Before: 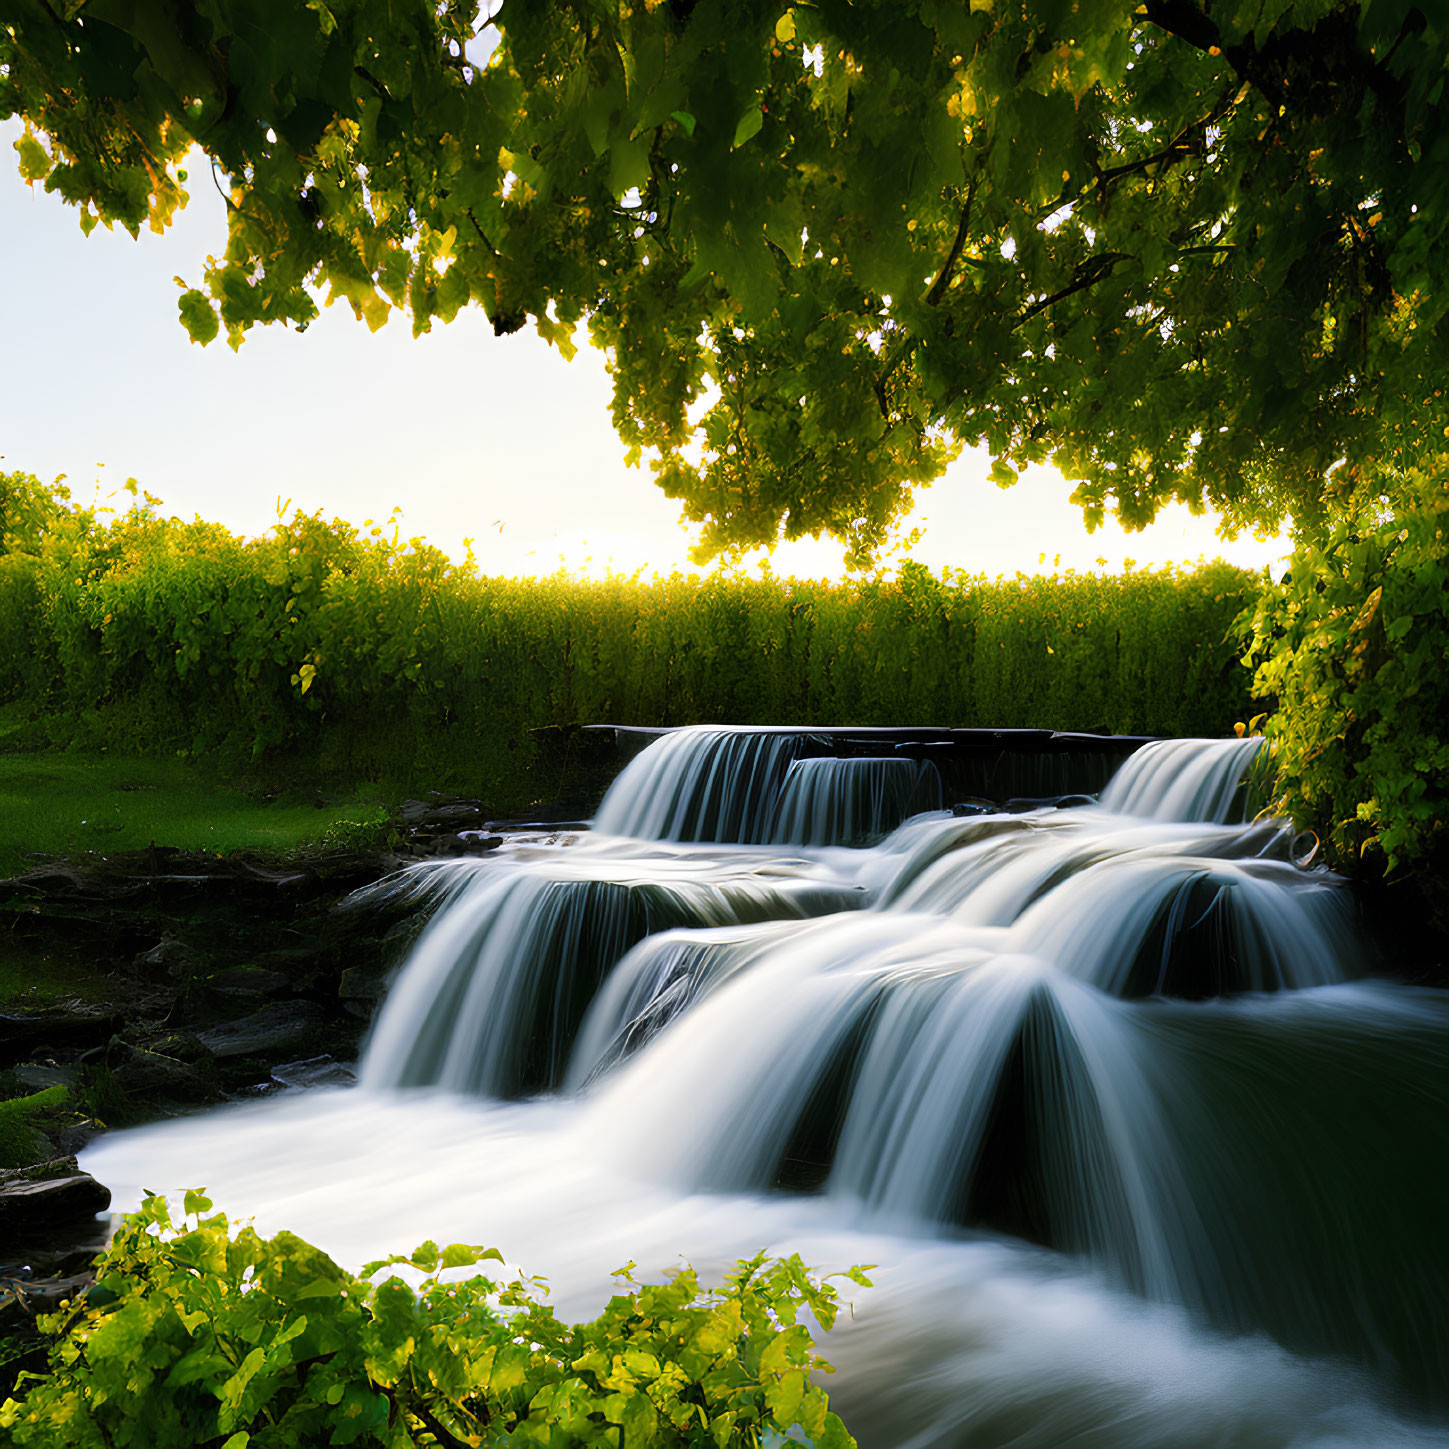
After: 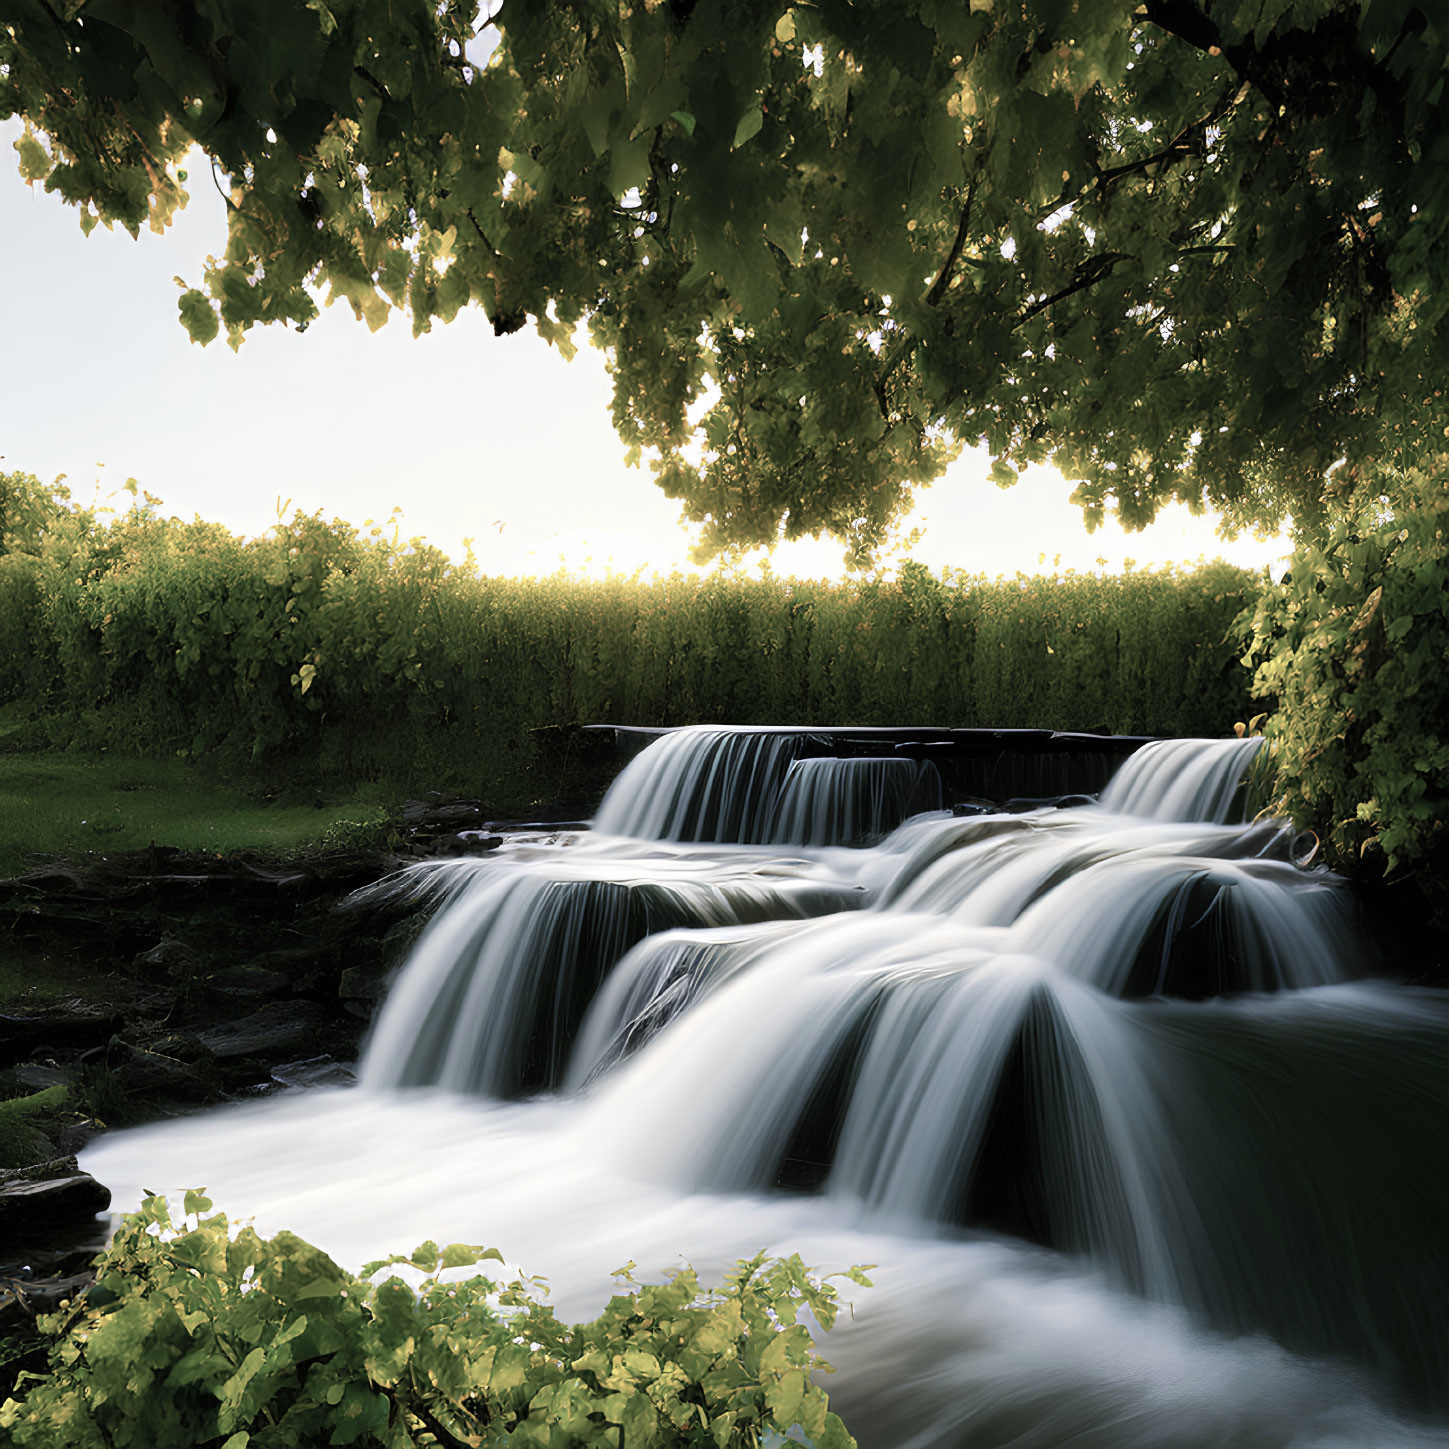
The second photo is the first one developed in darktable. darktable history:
color correction: highlights b* -0.019, saturation 0.539
